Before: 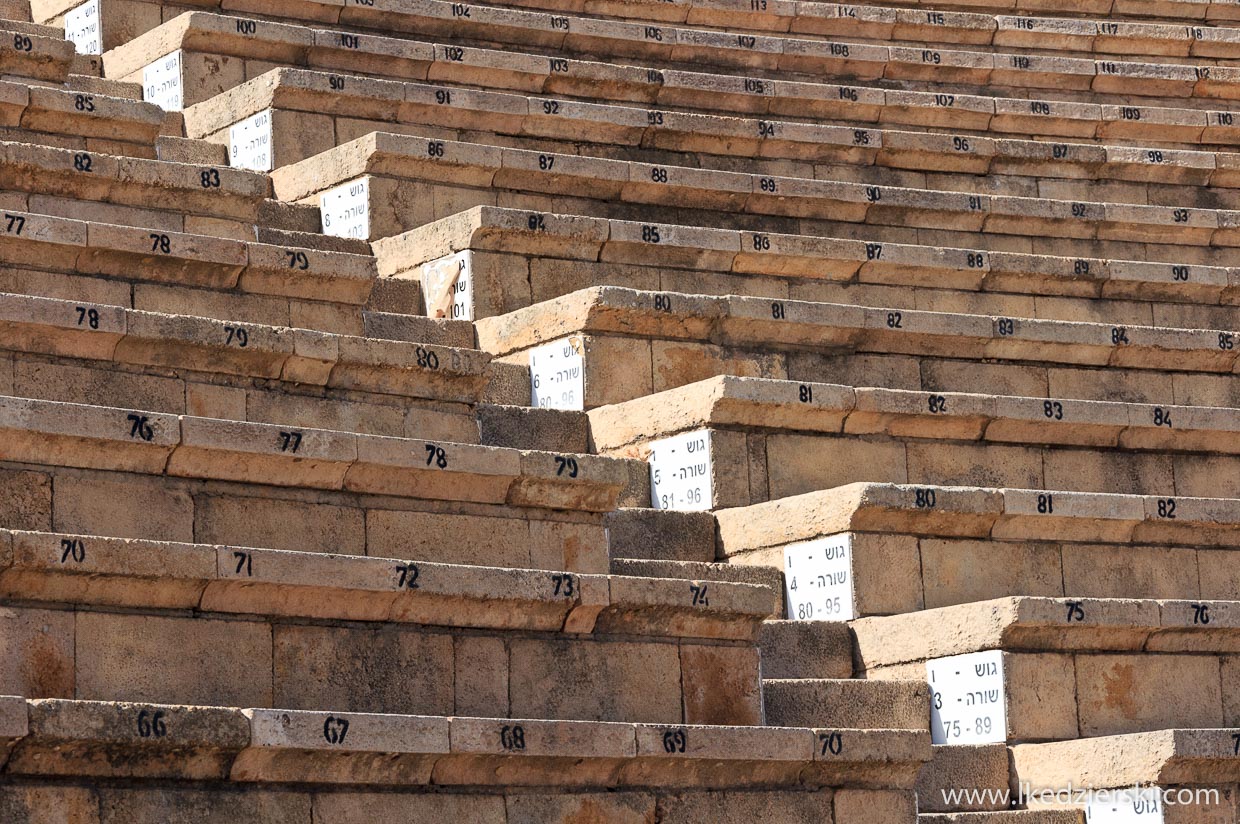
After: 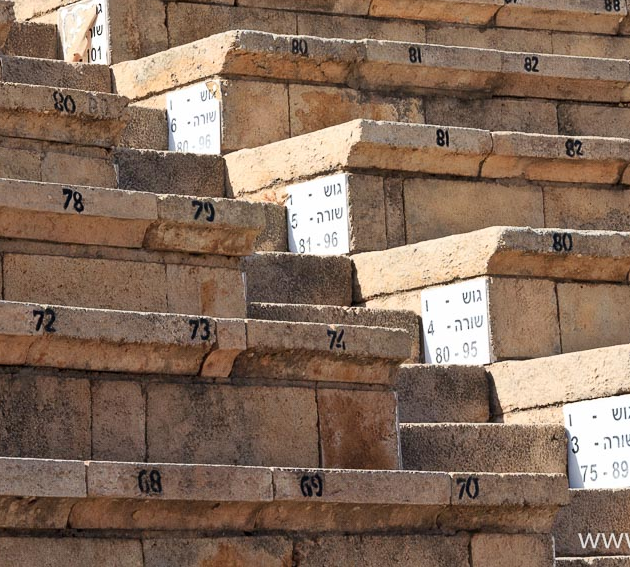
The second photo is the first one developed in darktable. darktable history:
exposure: compensate highlight preservation false
crop and rotate: left 29.324%, top 31.094%, right 19.839%
